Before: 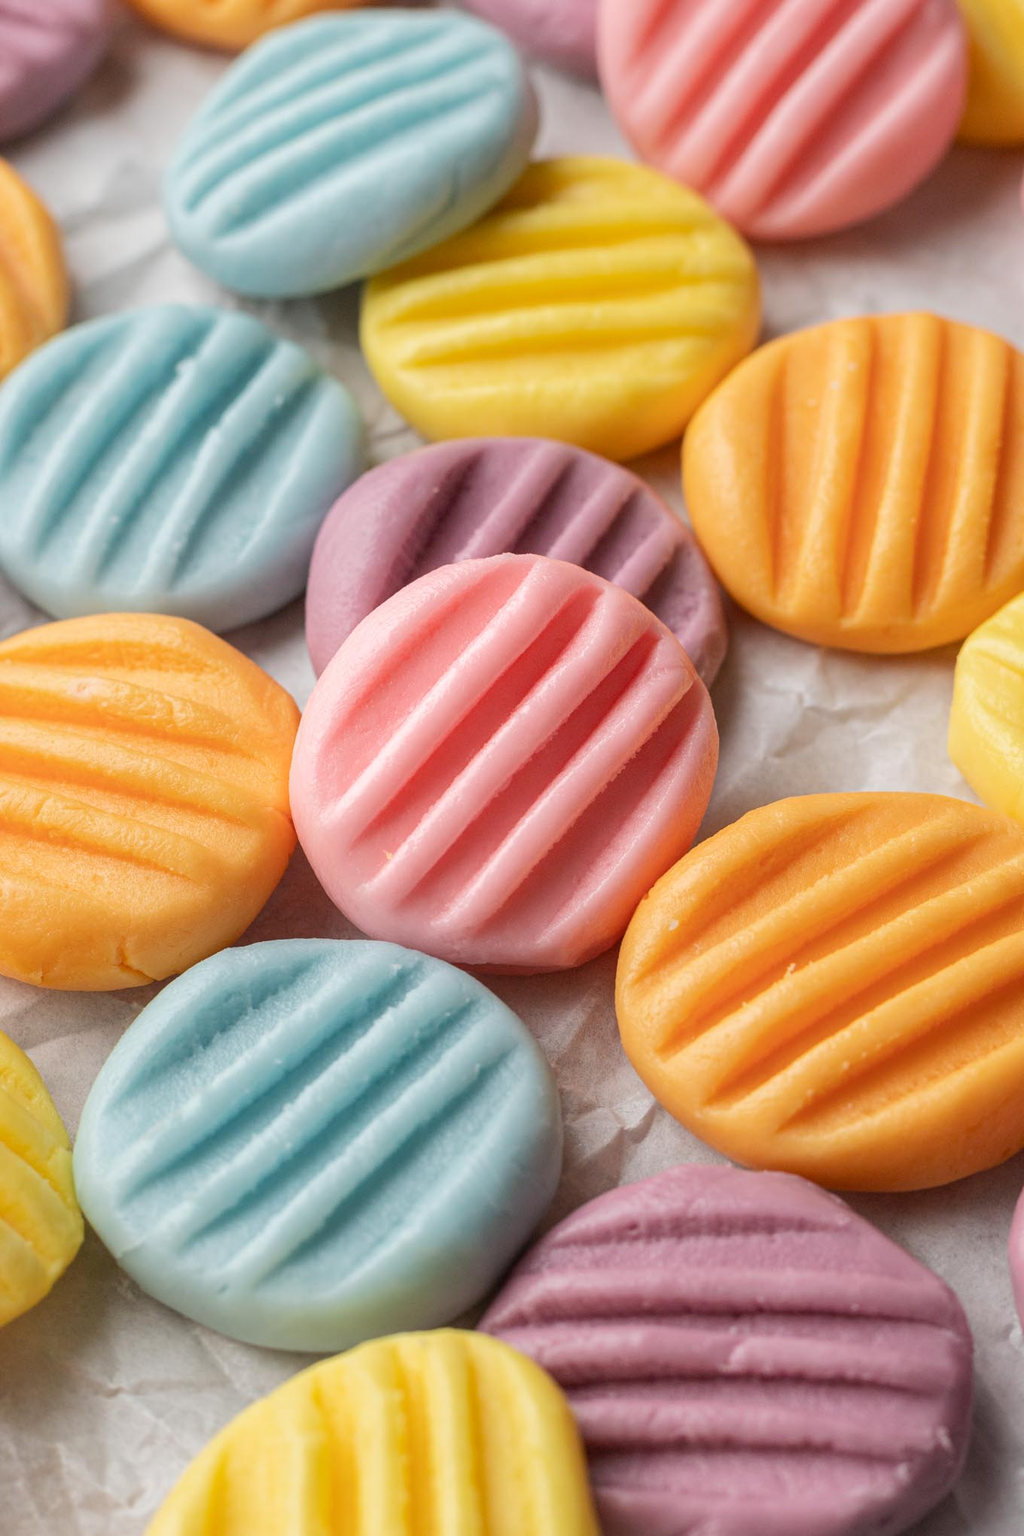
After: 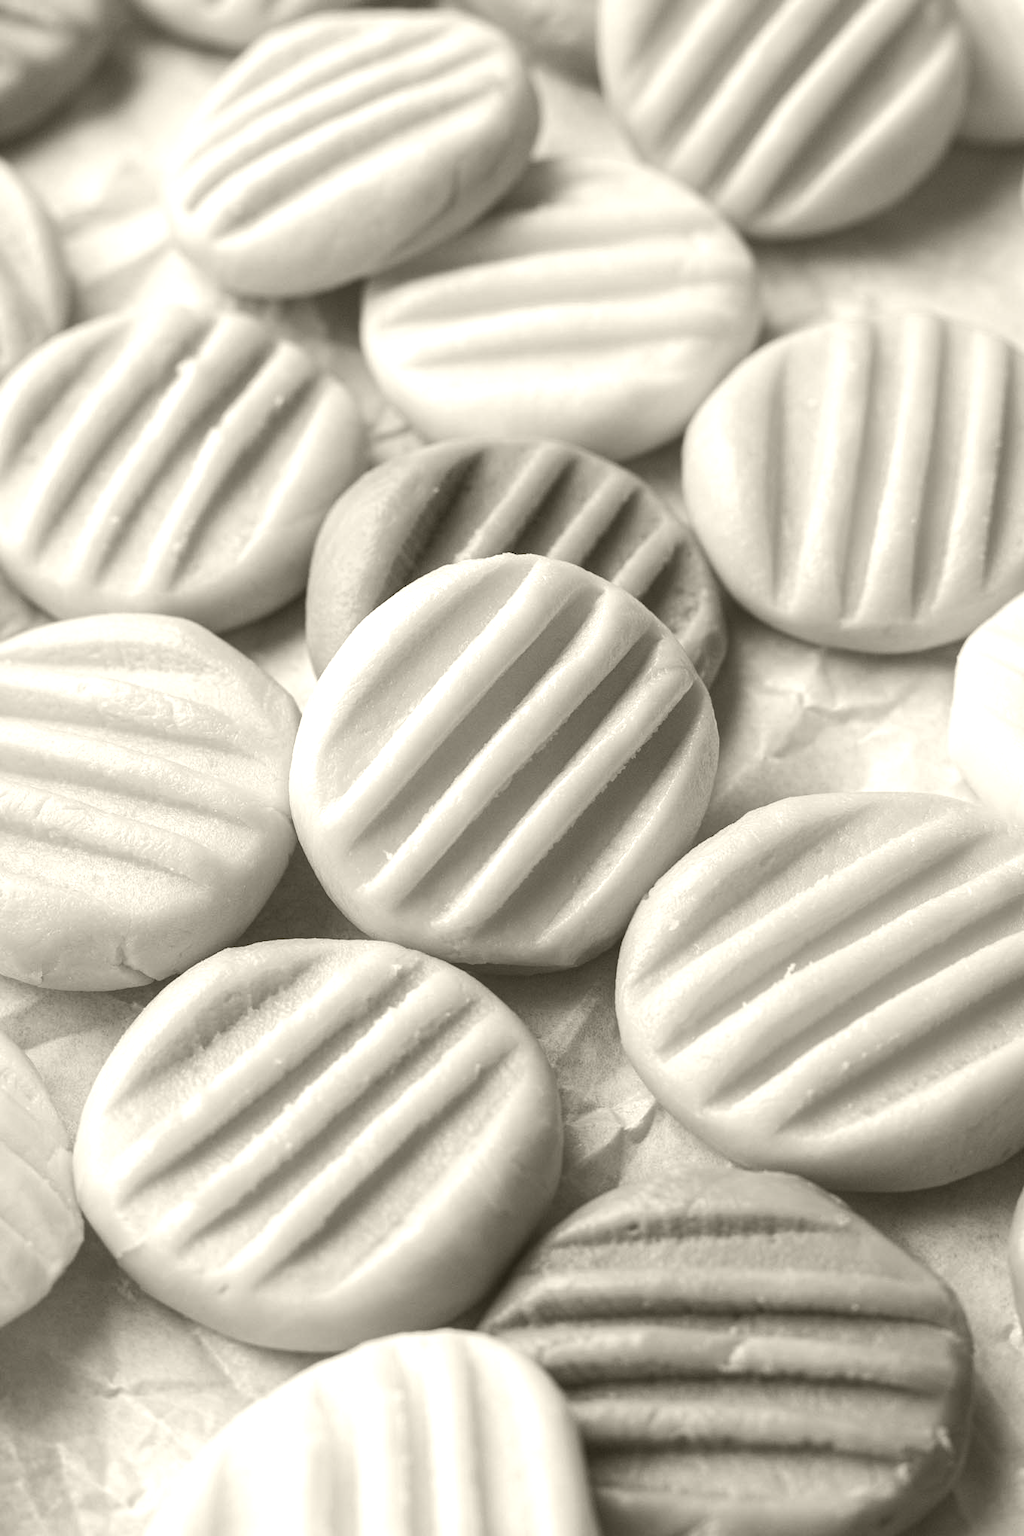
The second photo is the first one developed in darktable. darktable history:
levels: levels [0, 0.51, 1]
exposure: black level correction 0, exposure 1.2 EV, compensate exposure bias true, compensate highlight preservation false
colorize: hue 41.44°, saturation 22%, source mix 60%, lightness 10.61%
color balance rgb: linear chroma grading › shadows -40%, linear chroma grading › highlights 40%, linear chroma grading › global chroma 45%, linear chroma grading › mid-tones -30%, perceptual saturation grading › global saturation 55%, perceptual saturation grading › highlights -50%, perceptual saturation grading › mid-tones 40%, perceptual saturation grading › shadows 30%, perceptual brilliance grading › global brilliance 20%, perceptual brilliance grading › shadows -40%, global vibrance 35%
